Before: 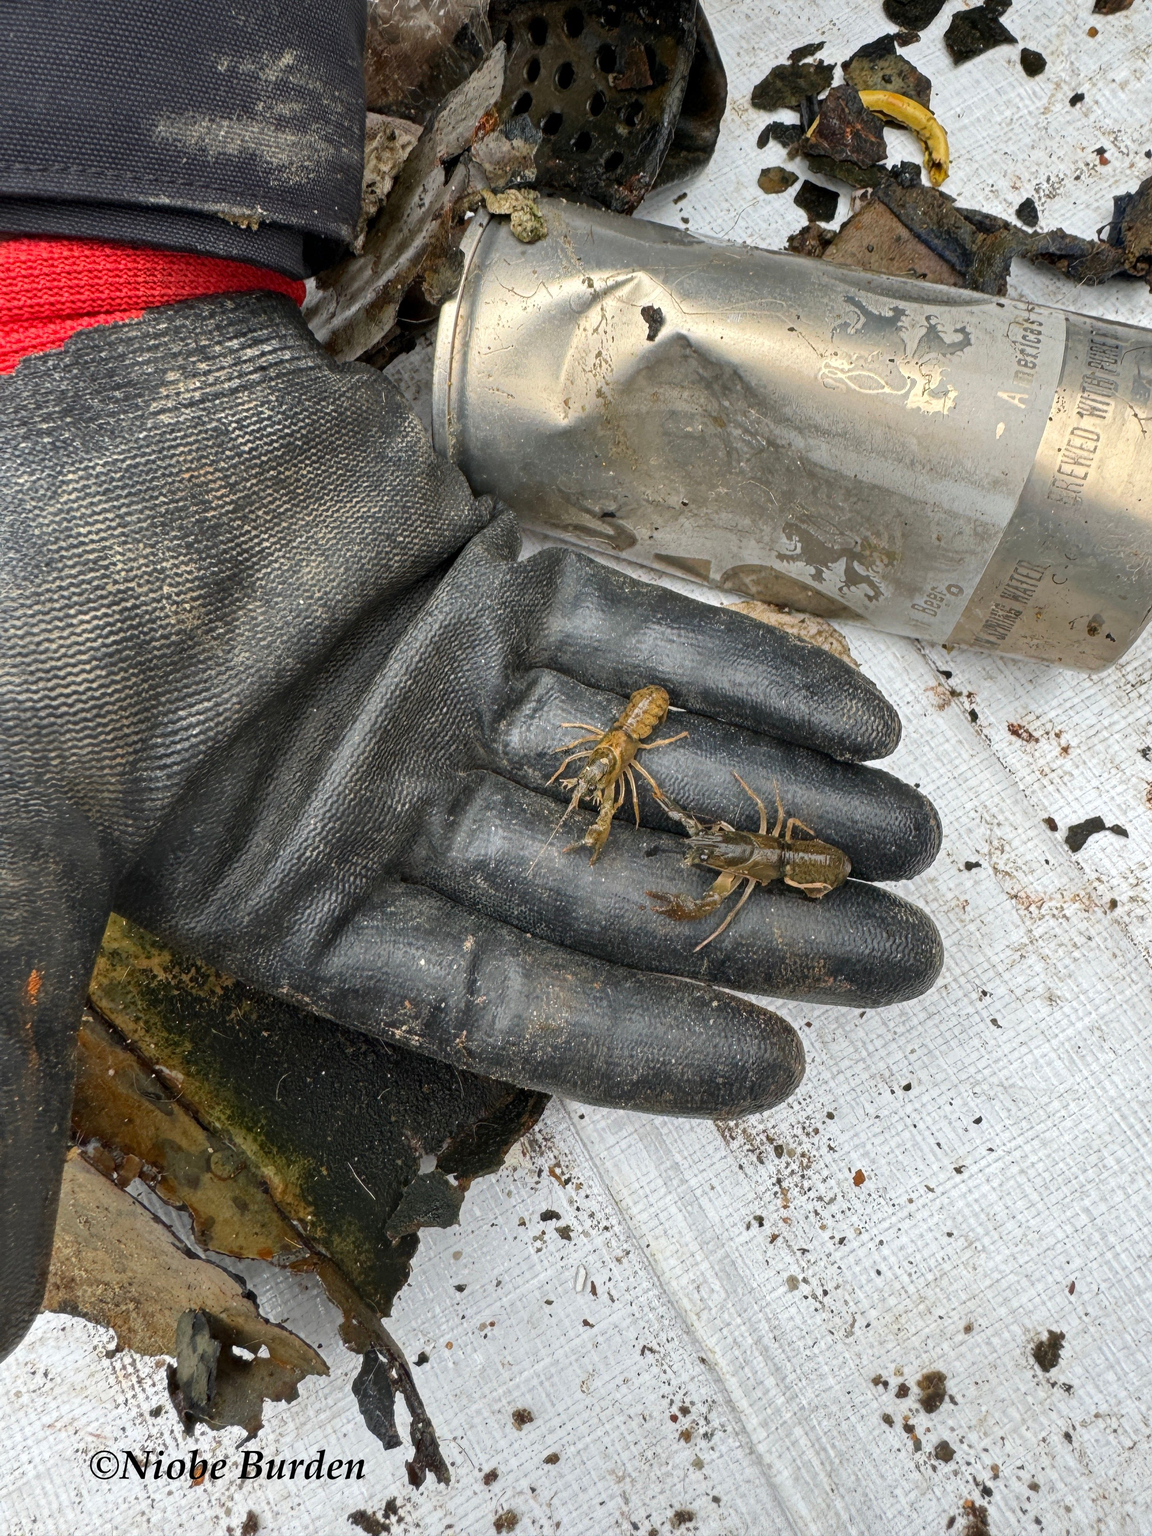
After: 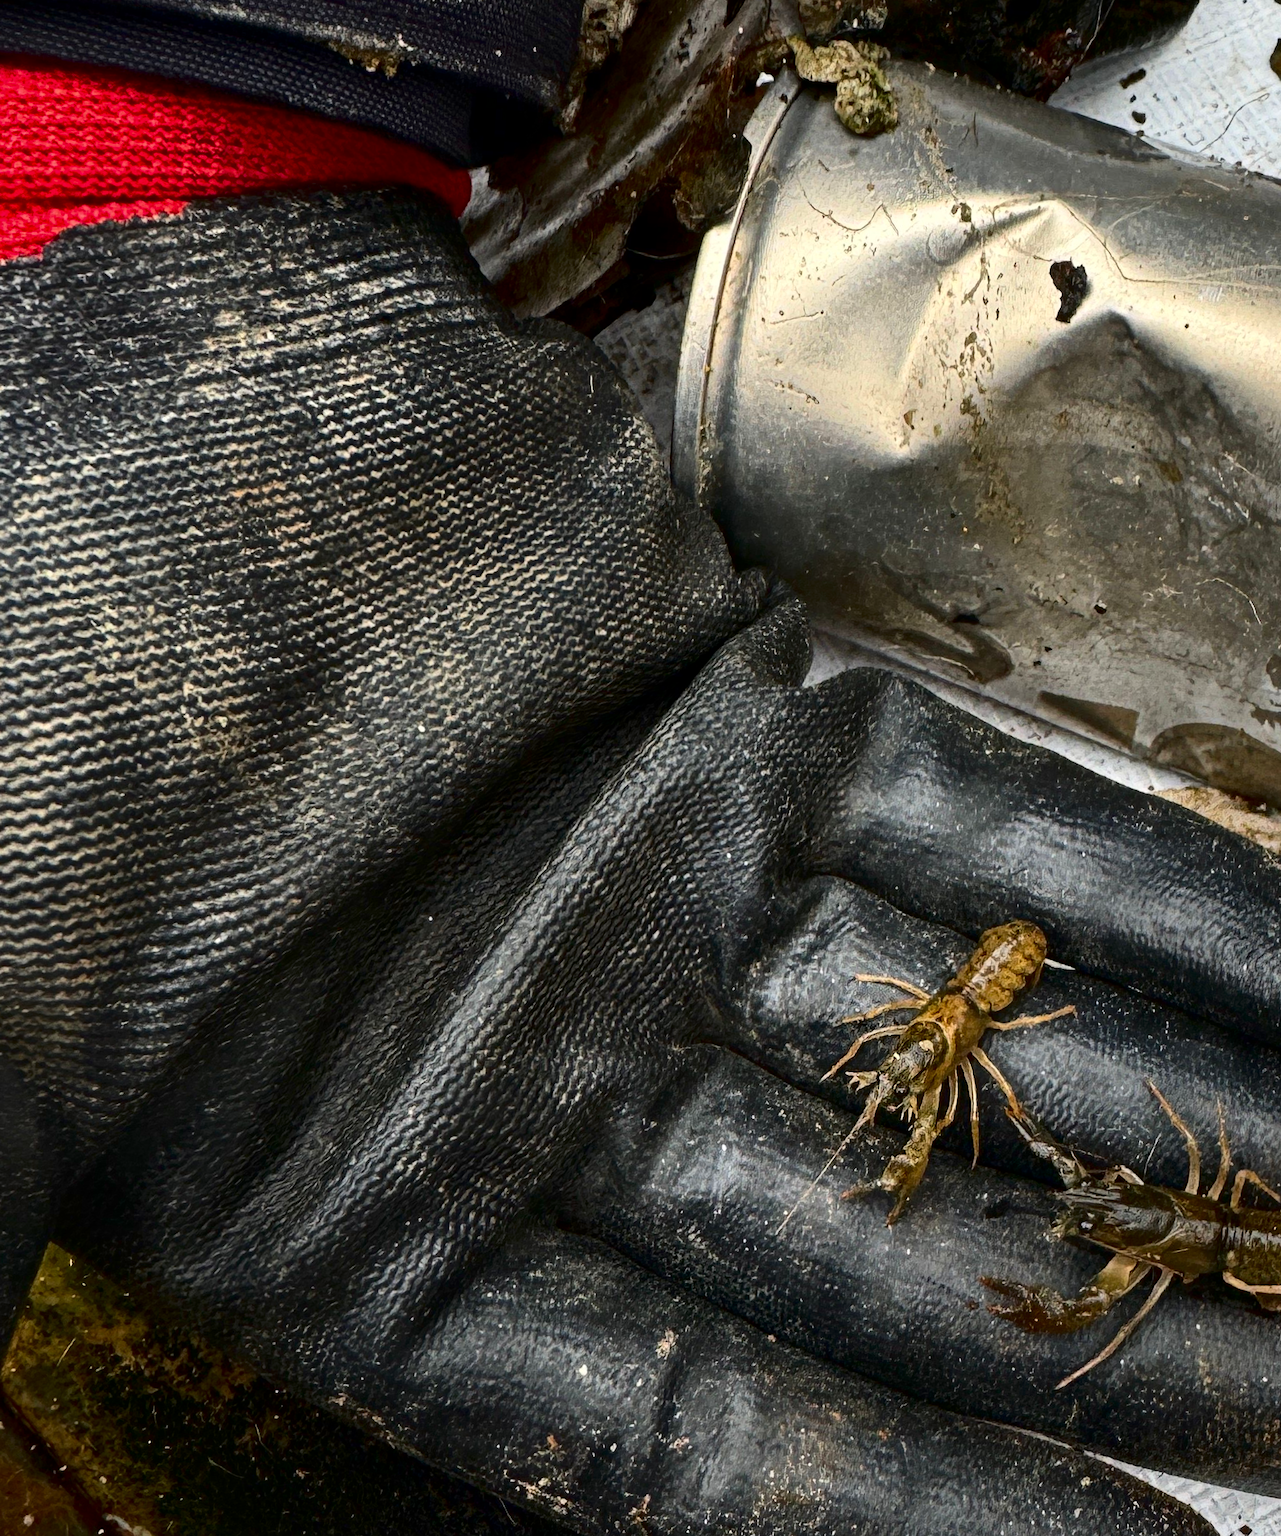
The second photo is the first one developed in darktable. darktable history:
crop and rotate: angle -4.41°, left 2.021%, top 6.724%, right 27.745%, bottom 30.145%
contrast brightness saturation: contrast 0.237, brightness -0.223, saturation 0.136
